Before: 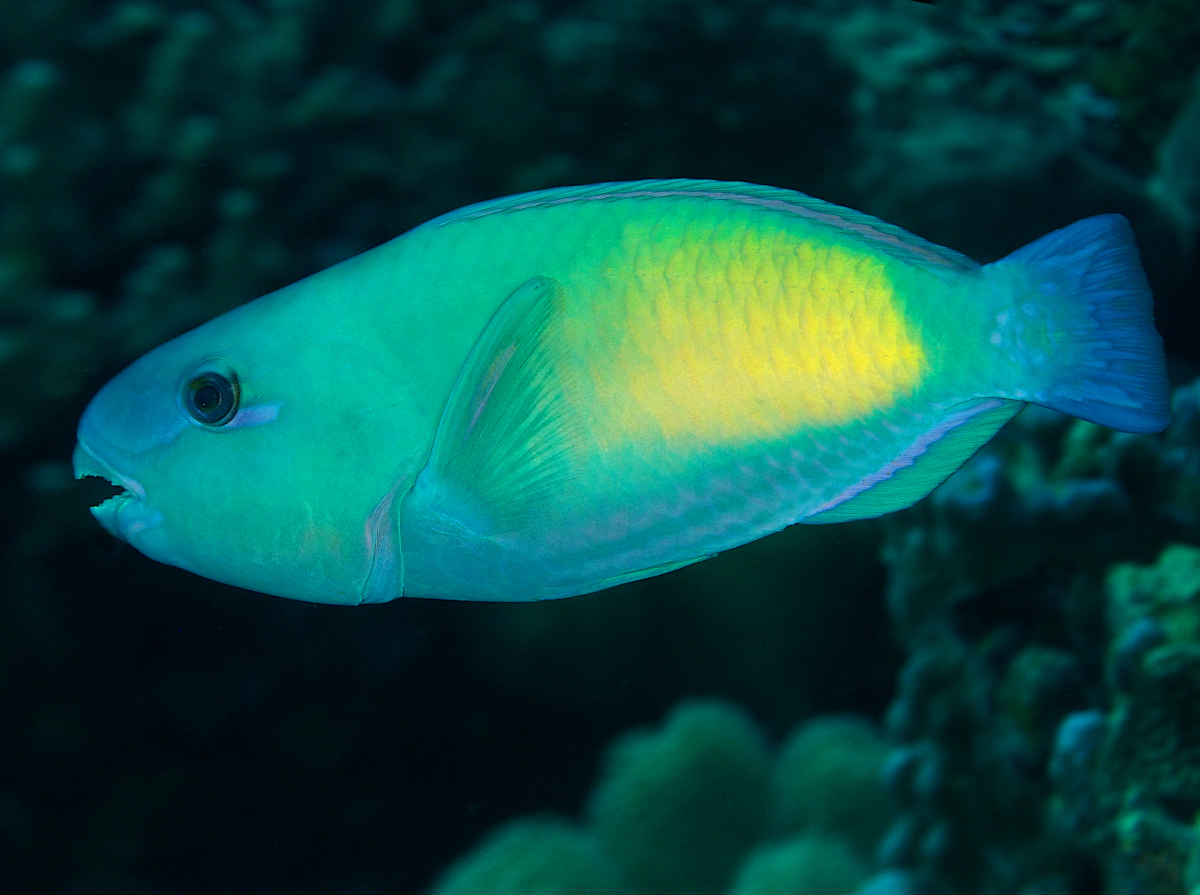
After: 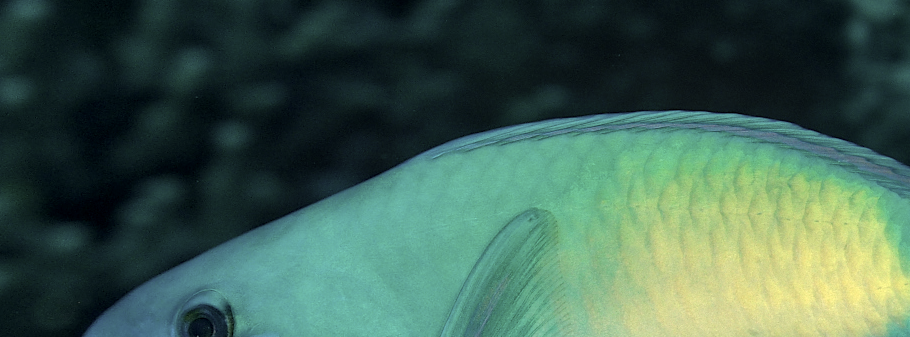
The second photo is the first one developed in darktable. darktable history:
color correction: highlights b* 0.014, saturation 0.602
crop: left 0.55%, top 7.634%, right 23.616%, bottom 54.667%
local contrast: on, module defaults
